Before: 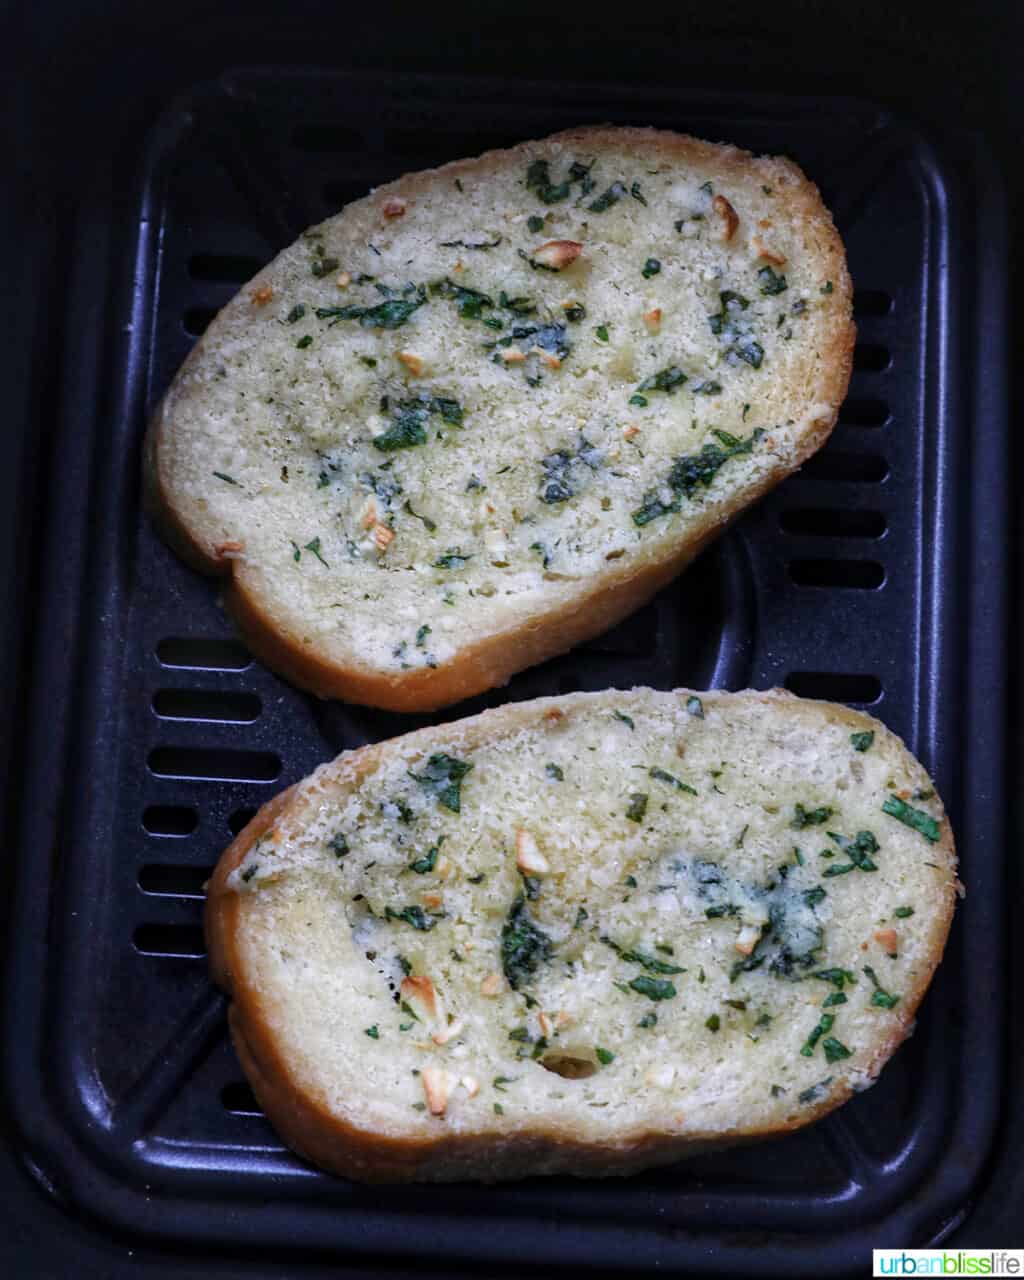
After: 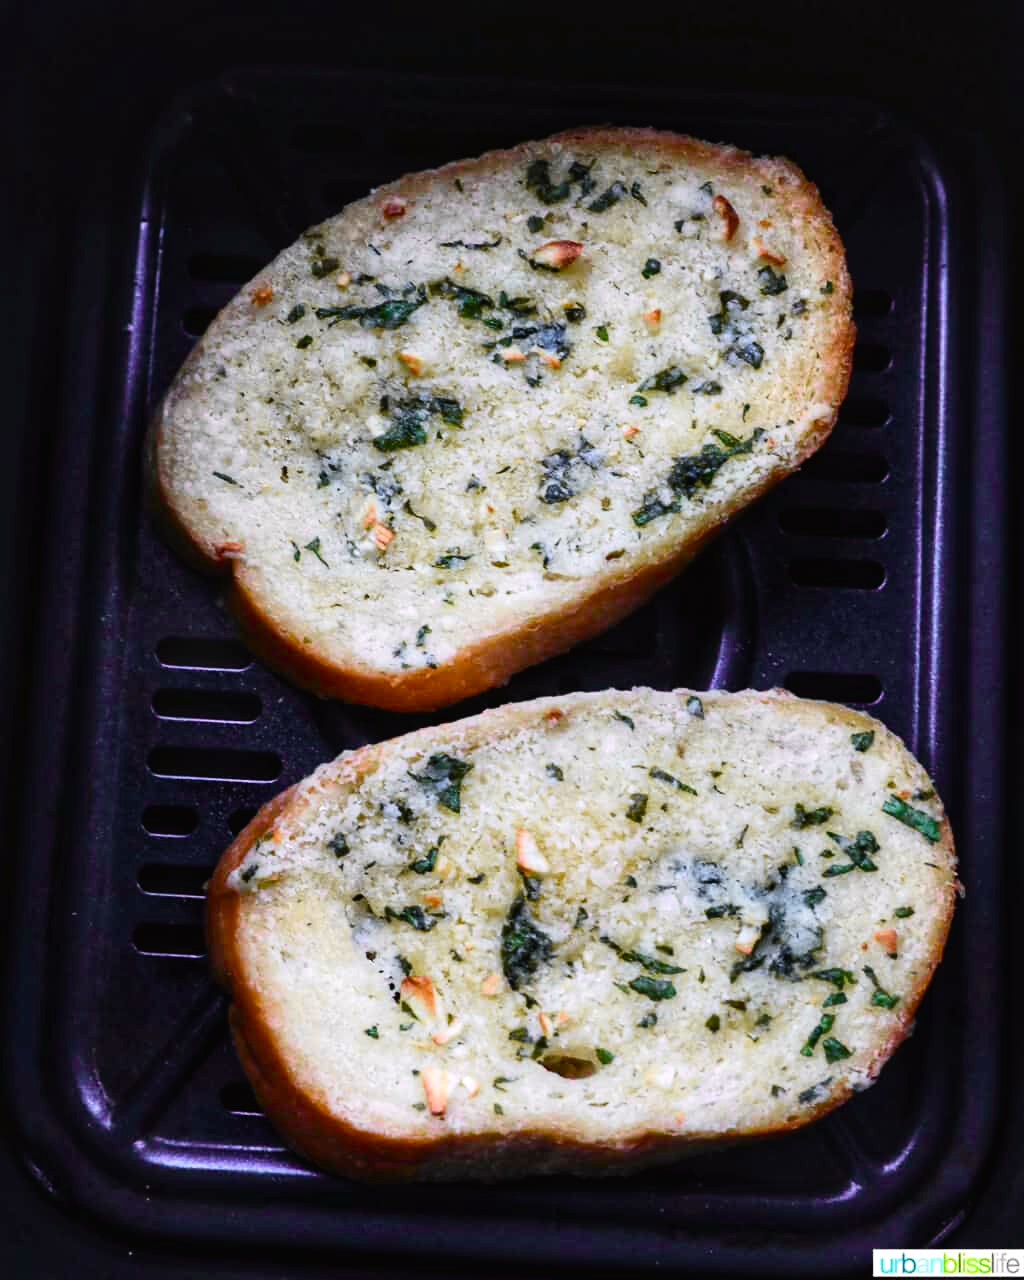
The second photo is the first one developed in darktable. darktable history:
tone curve: curves: ch0 [(0, 0.013) (0.036, 0.045) (0.274, 0.286) (0.566, 0.623) (0.794, 0.827) (1, 0.953)]; ch1 [(0, 0) (0.389, 0.403) (0.462, 0.48) (0.499, 0.5) (0.524, 0.527) (0.57, 0.599) (0.626, 0.65) (0.761, 0.781) (1, 1)]; ch2 [(0, 0) (0.464, 0.478) (0.5, 0.501) (0.533, 0.542) (0.599, 0.613) (0.704, 0.731) (1, 1)], color space Lab, independent channels, preserve colors none
color balance rgb: shadows lift › luminance -20%, power › hue 72.24°, highlights gain › luminance 15%, global offset › hue 171.6°, perceptual saturation grading › highlights -15%, perceptual saturation grading › shadows 25%, global vibrance 35%, contrast 10%
